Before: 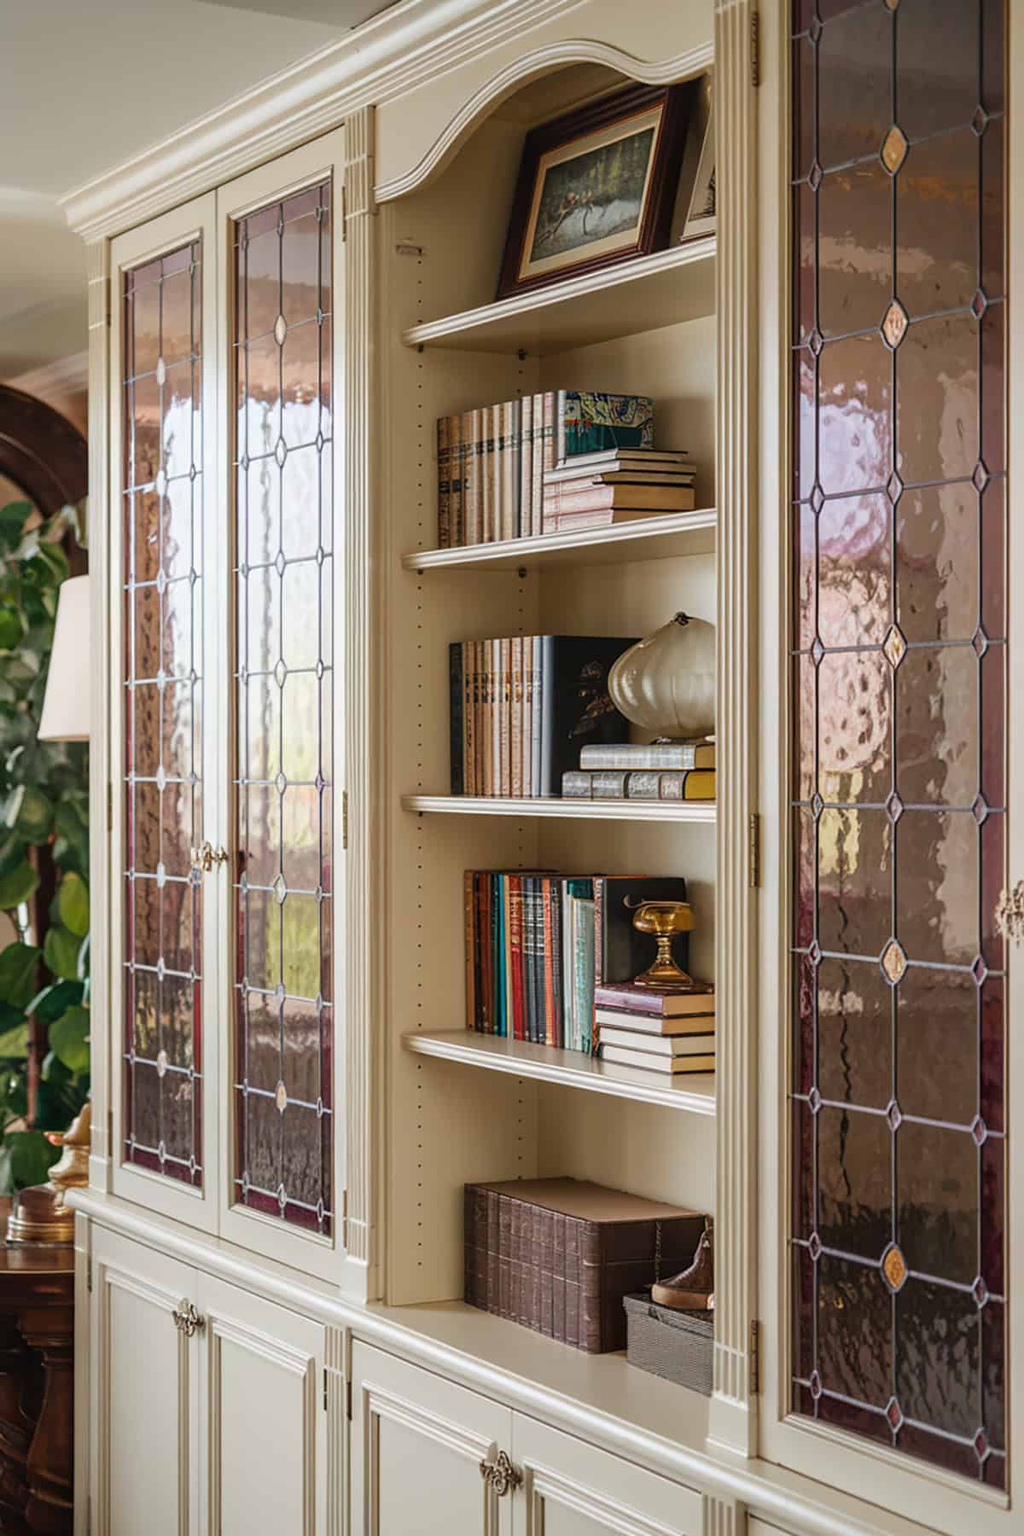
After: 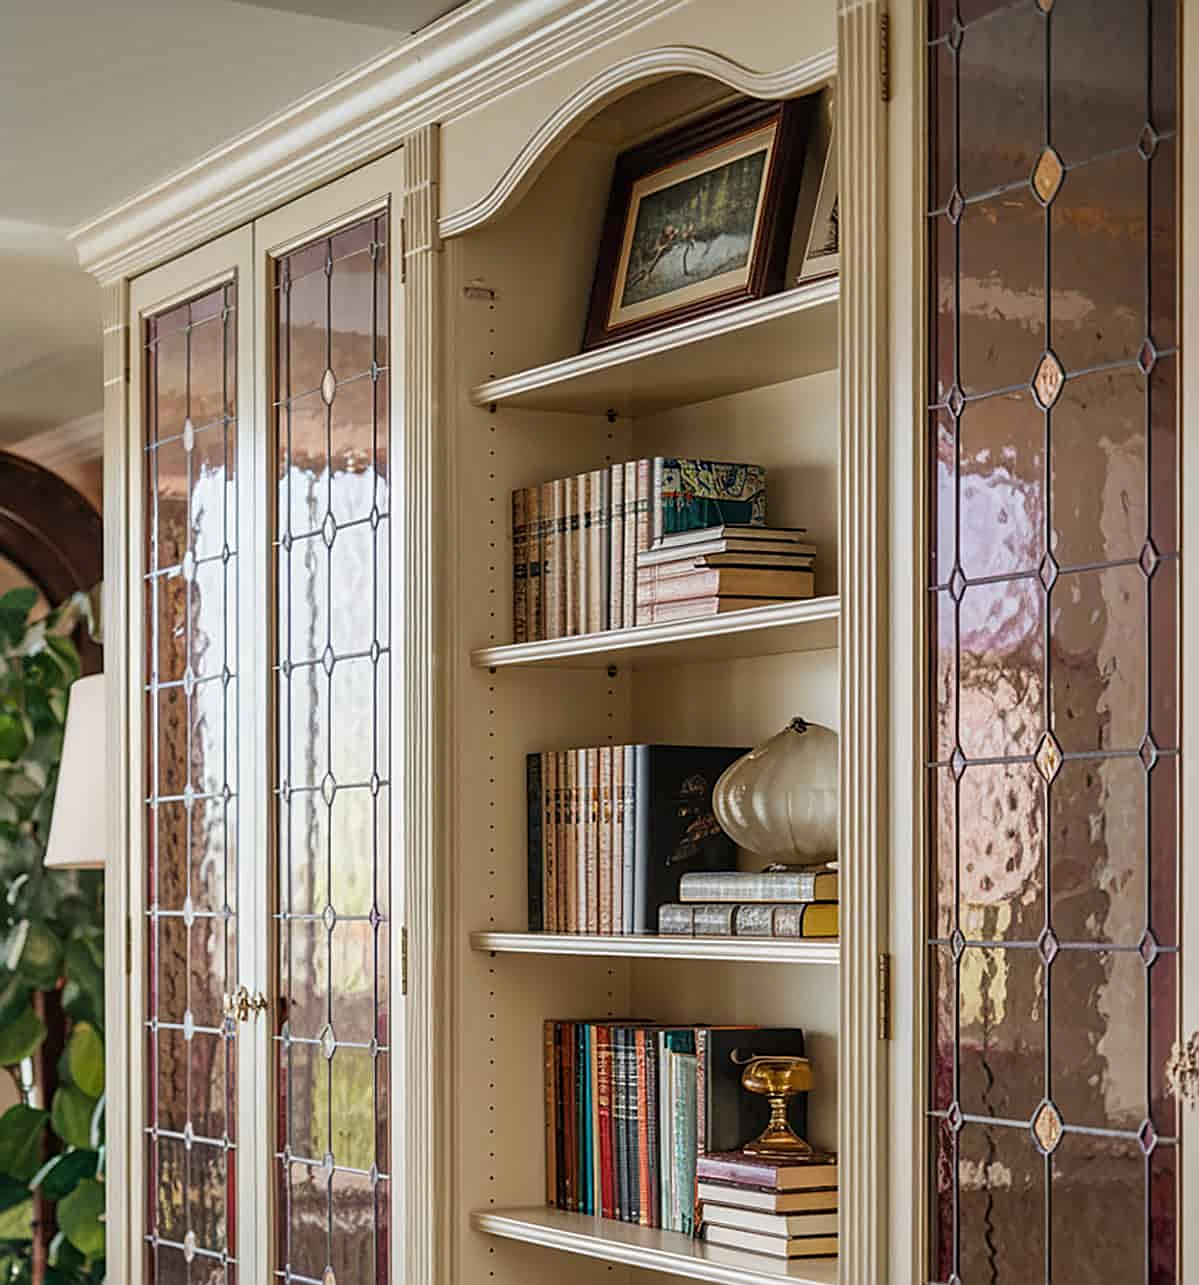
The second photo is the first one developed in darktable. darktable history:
crop: bottom 28.576%
local contrast: highlights 61%, shadows 106%, detail 107%, midtone range 0.529
shadows and highlights: low approximation 0.01, soften with gaussian
sharpen: on, module defaults
